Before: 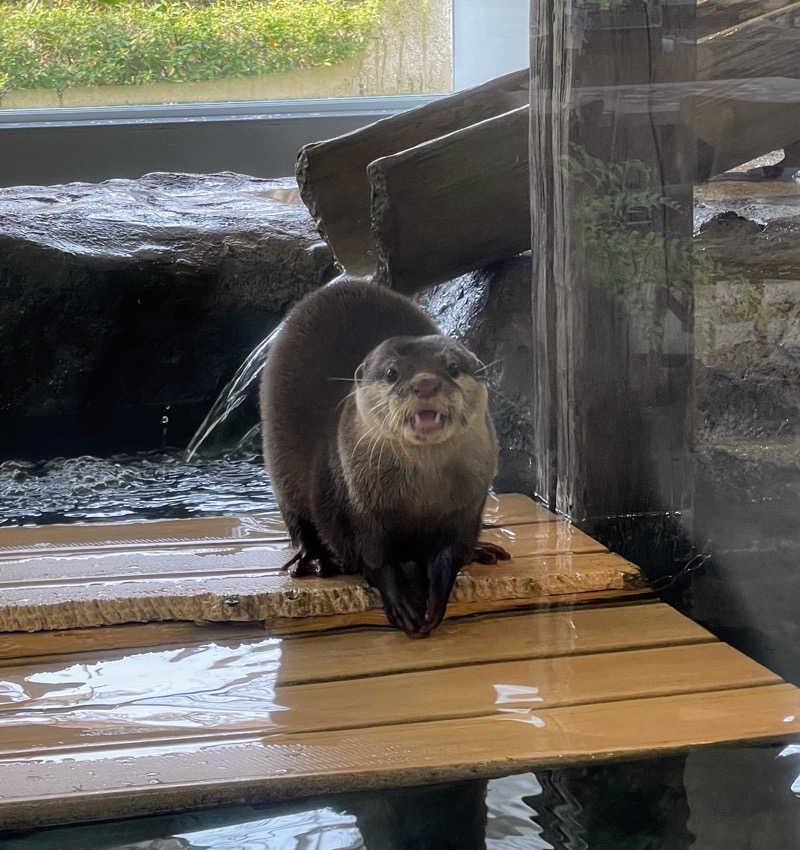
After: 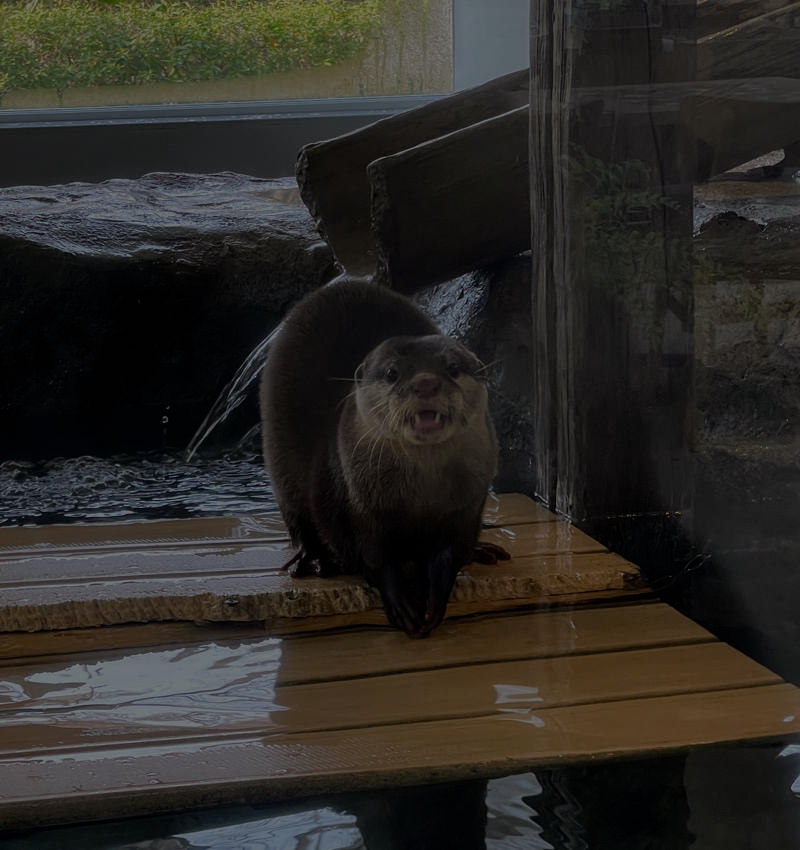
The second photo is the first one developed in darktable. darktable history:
exposure: exposure -2.351 EV, compensate highlight preservation false
